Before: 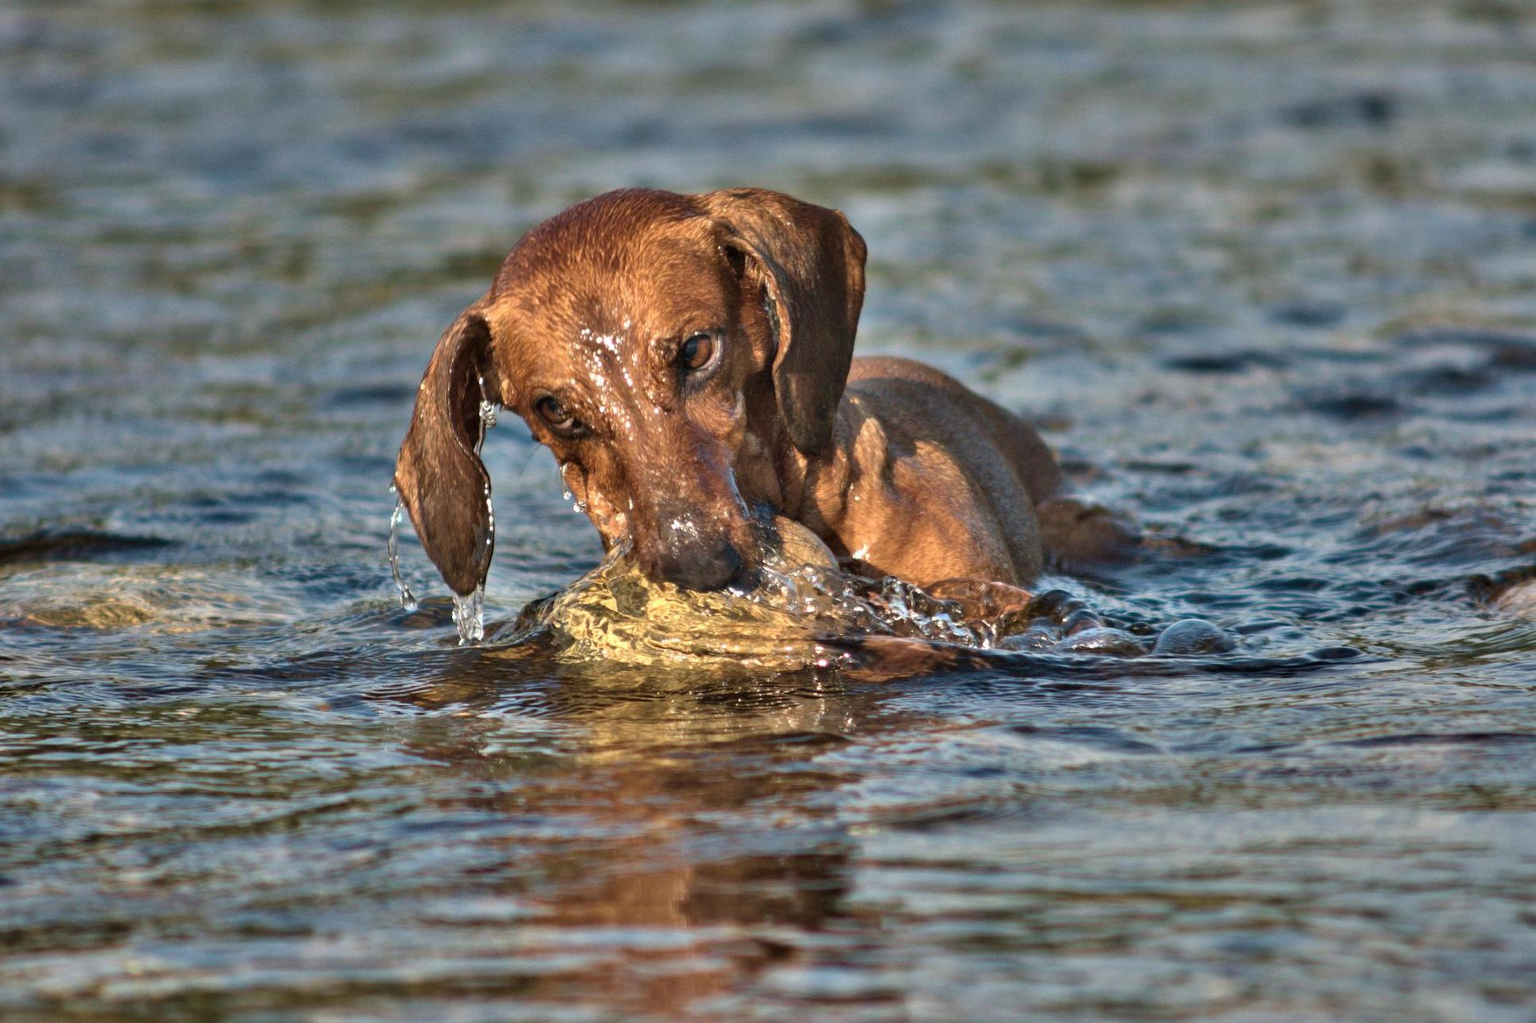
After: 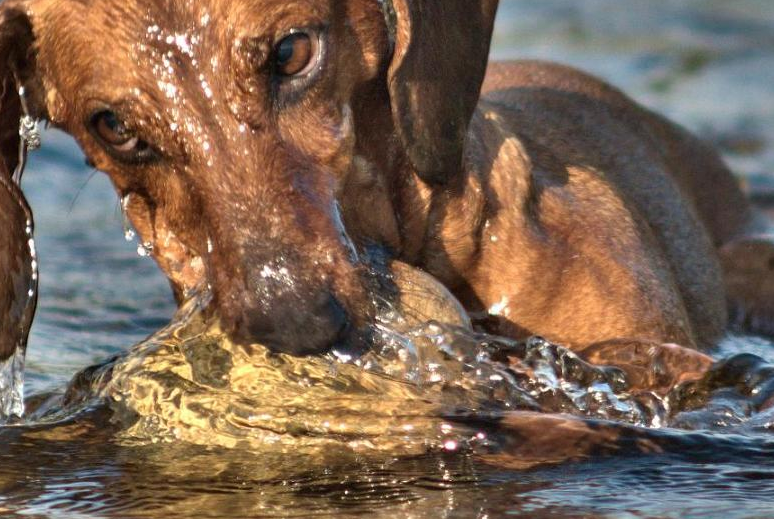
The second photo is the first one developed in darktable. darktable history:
tone curve: curves: ch0 [(0, 0) (0.003, 0.003) (0.011, 0.011) (0.025, 0.025) (0.044, 0.044) (0.069, 0.069) (0.1, 0.099) (0.136, 0.135) (0.177, 0.176) (0.224, 0.223) (0.277, 0.275) (0.335, 0.333) (0.399, 0.396) (0.468, 0.465) (0.543, 0.541) (0.623, 0.622) (0.709, 0.708) (0.801, 0.8) (0.898, 0.897) (1, 1)], color space Lab, independent channels, preserve colors none
crop: left 30.211%, top 30.177%, right 29.662%, bottom 29.44%
